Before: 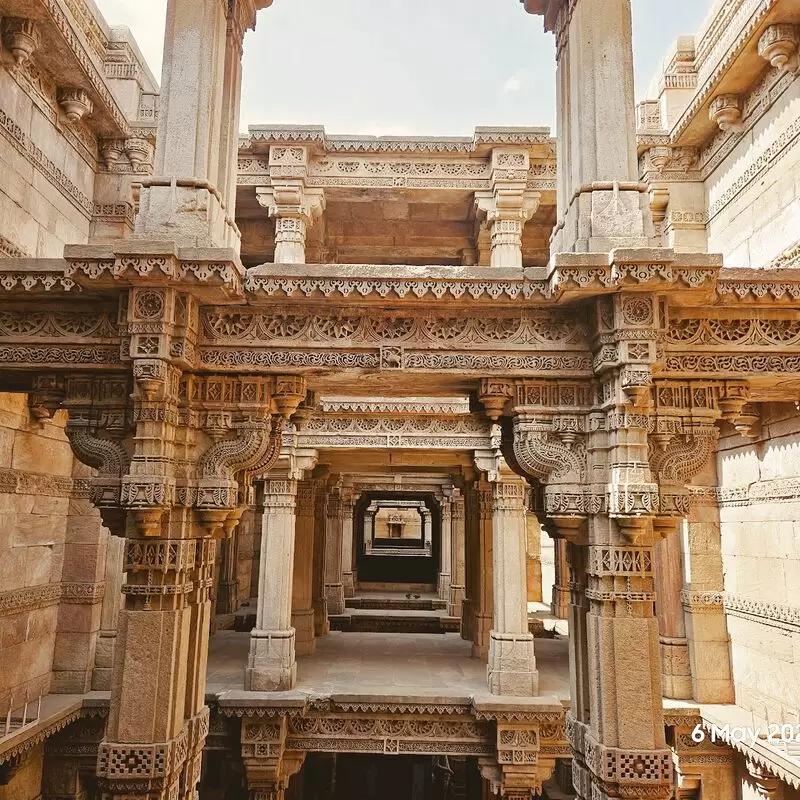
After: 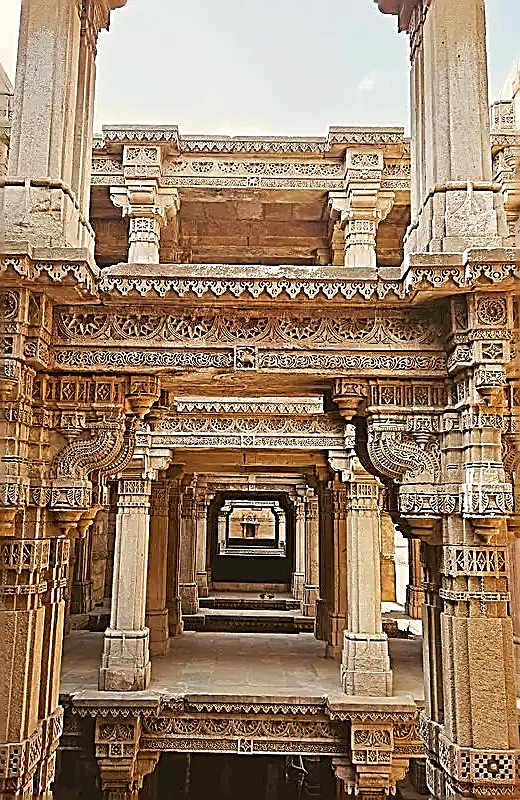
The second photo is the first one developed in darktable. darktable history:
crop and rotate: left 18.497%, right 16.384%
sharpen: amount 1.991
velvia: on, module defaults
